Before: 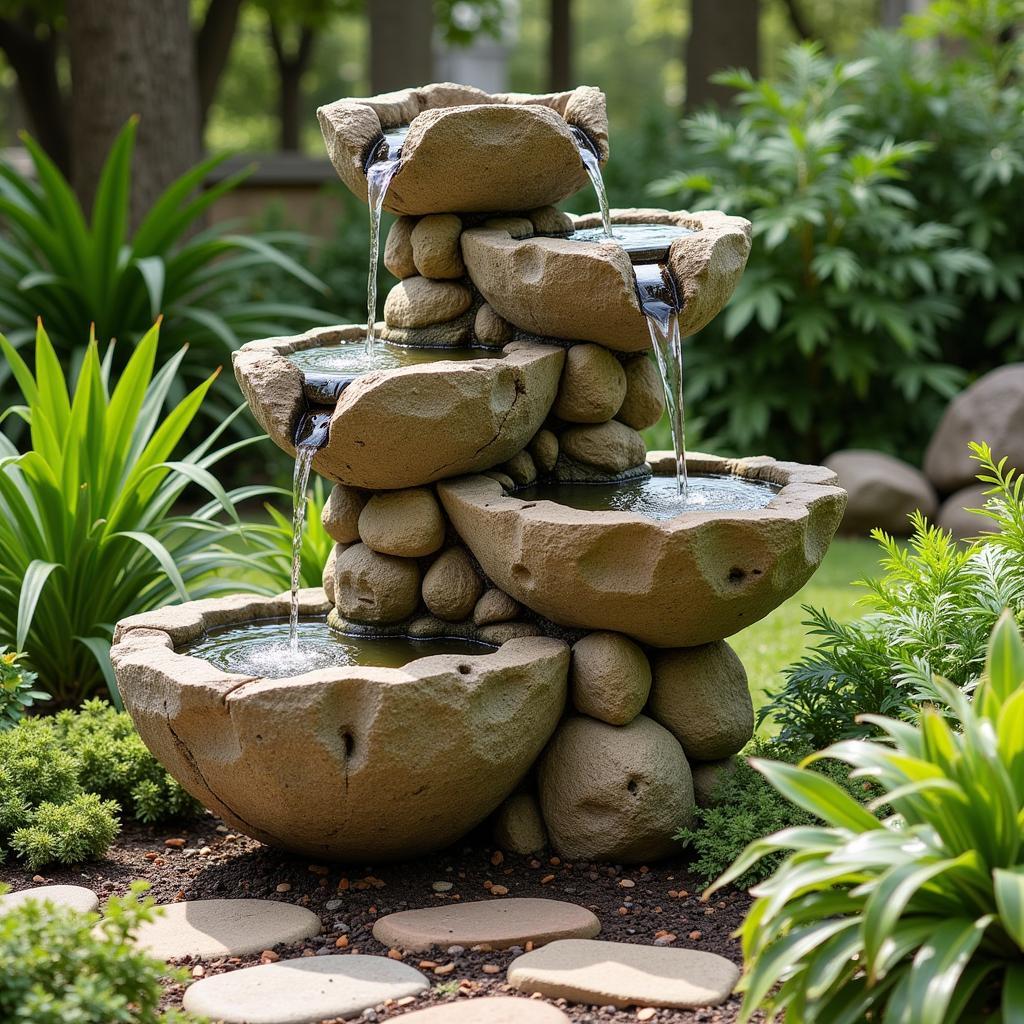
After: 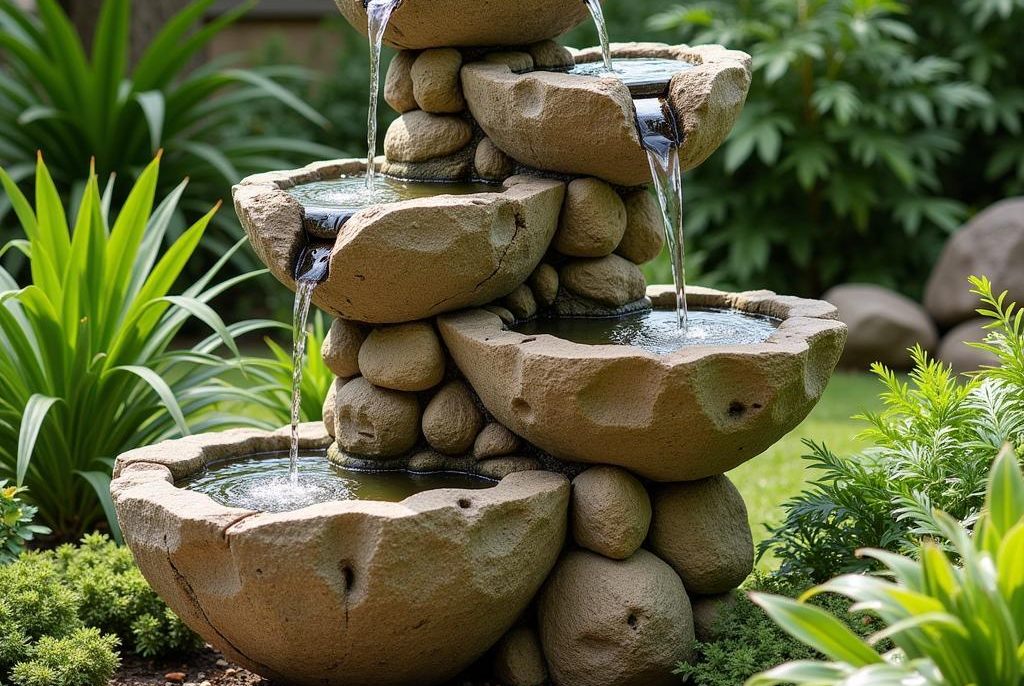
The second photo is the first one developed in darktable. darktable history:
crop: top 16.283%, bottom 16.705%
